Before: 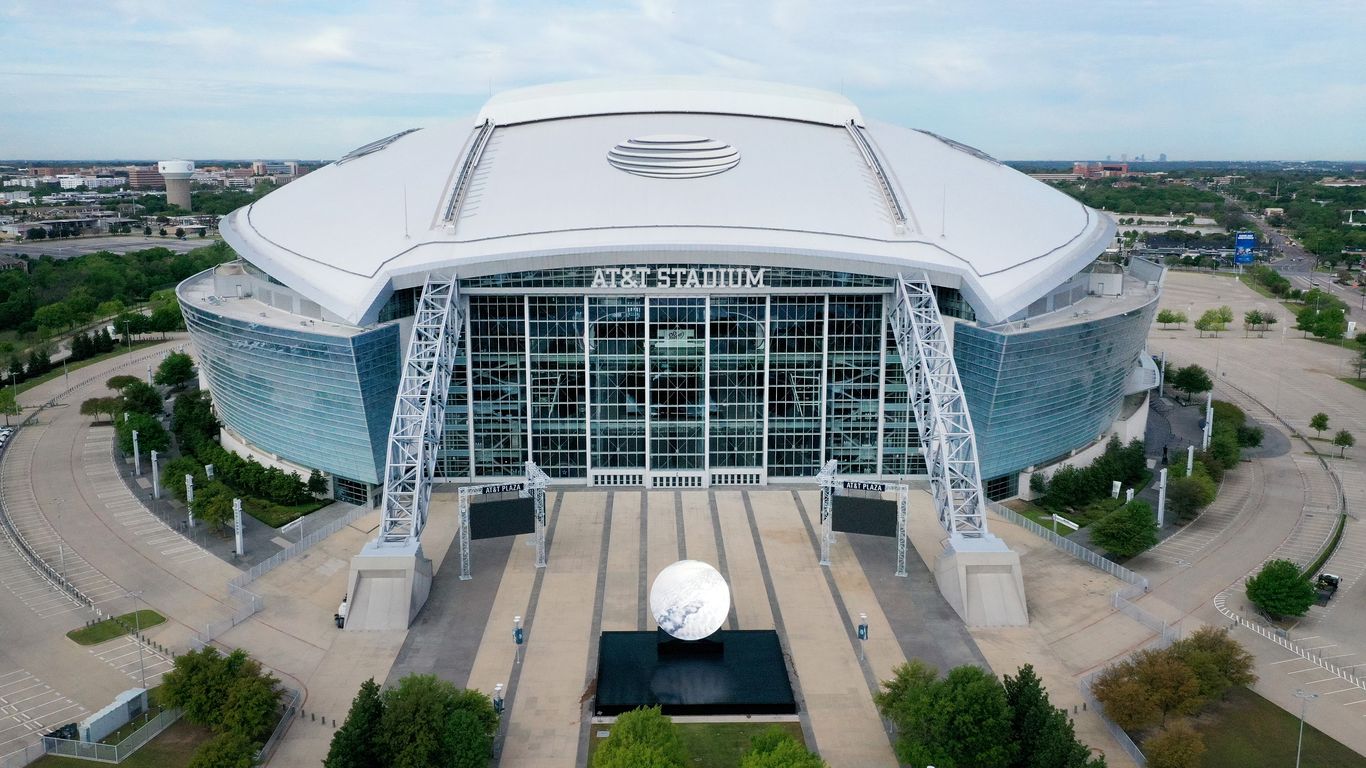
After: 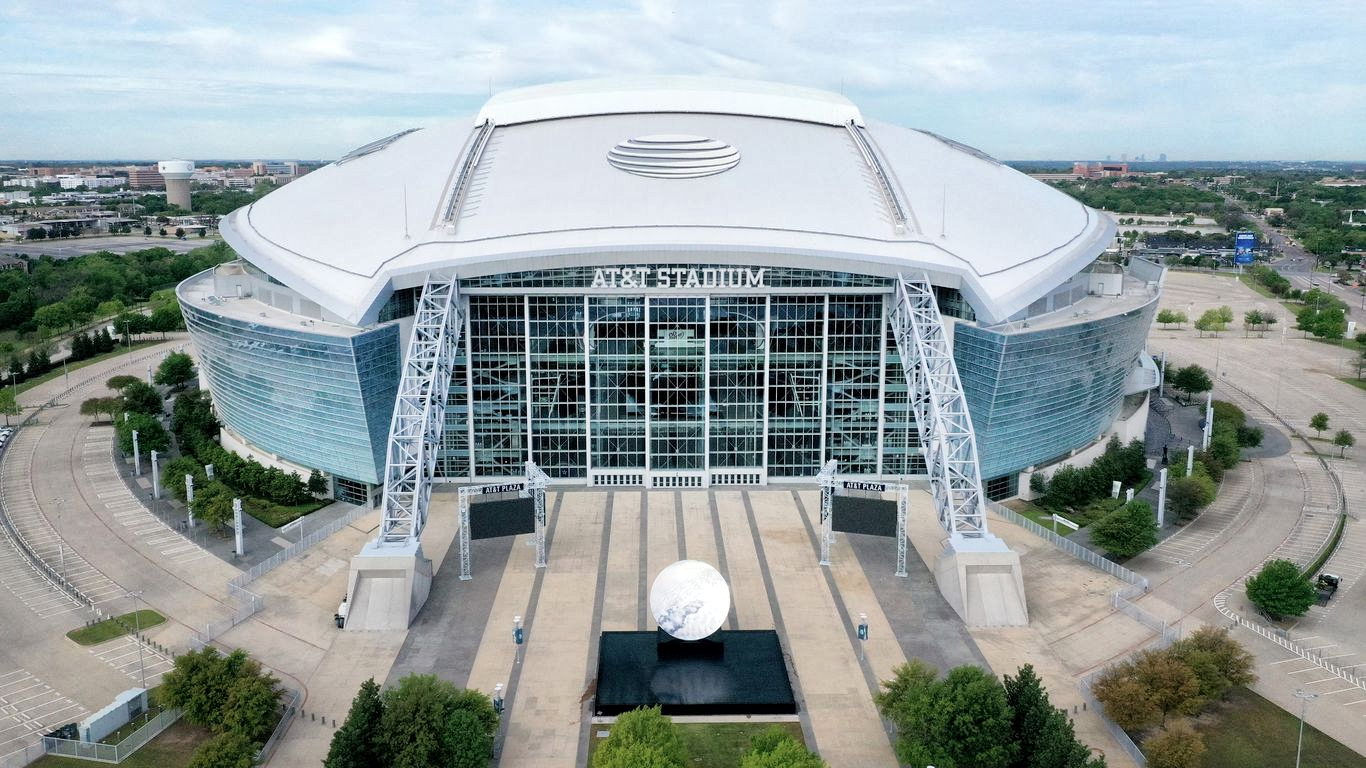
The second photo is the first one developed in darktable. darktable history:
contrast brightness saturation: contrast 0.07
global tonemap: drago (1, 100), detail 1
